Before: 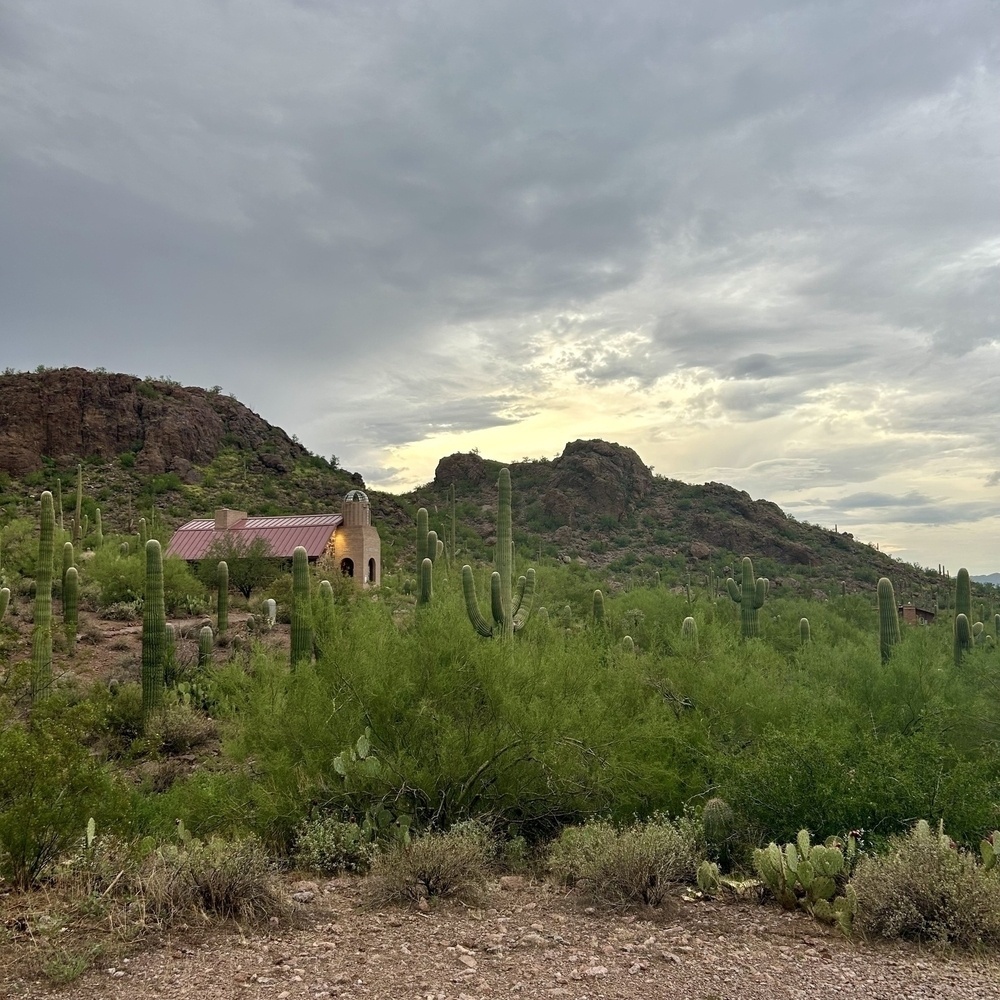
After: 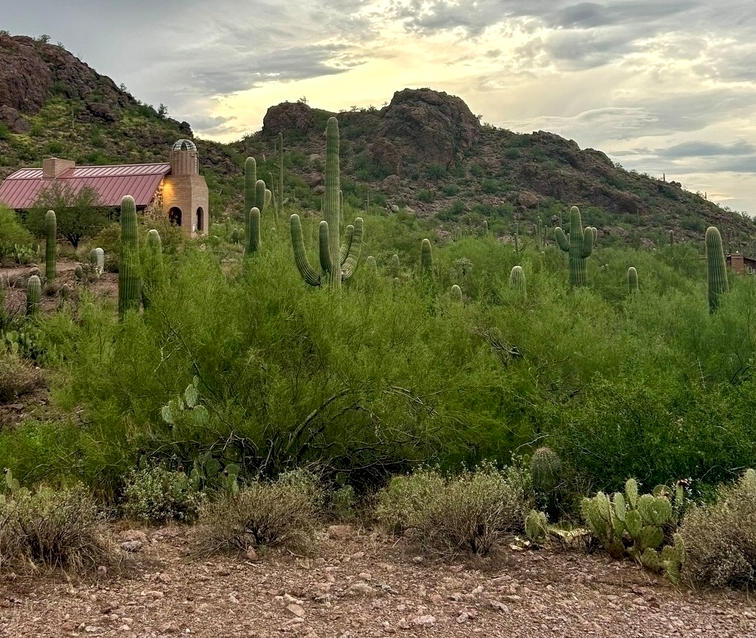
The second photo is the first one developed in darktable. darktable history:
crop and rotate: left 17.299%, top 35.115%, right 7.015%, bottom 1.024%
local contrast: highlights 100%, shadows 100%, detail 131%, midtone range 0.2
